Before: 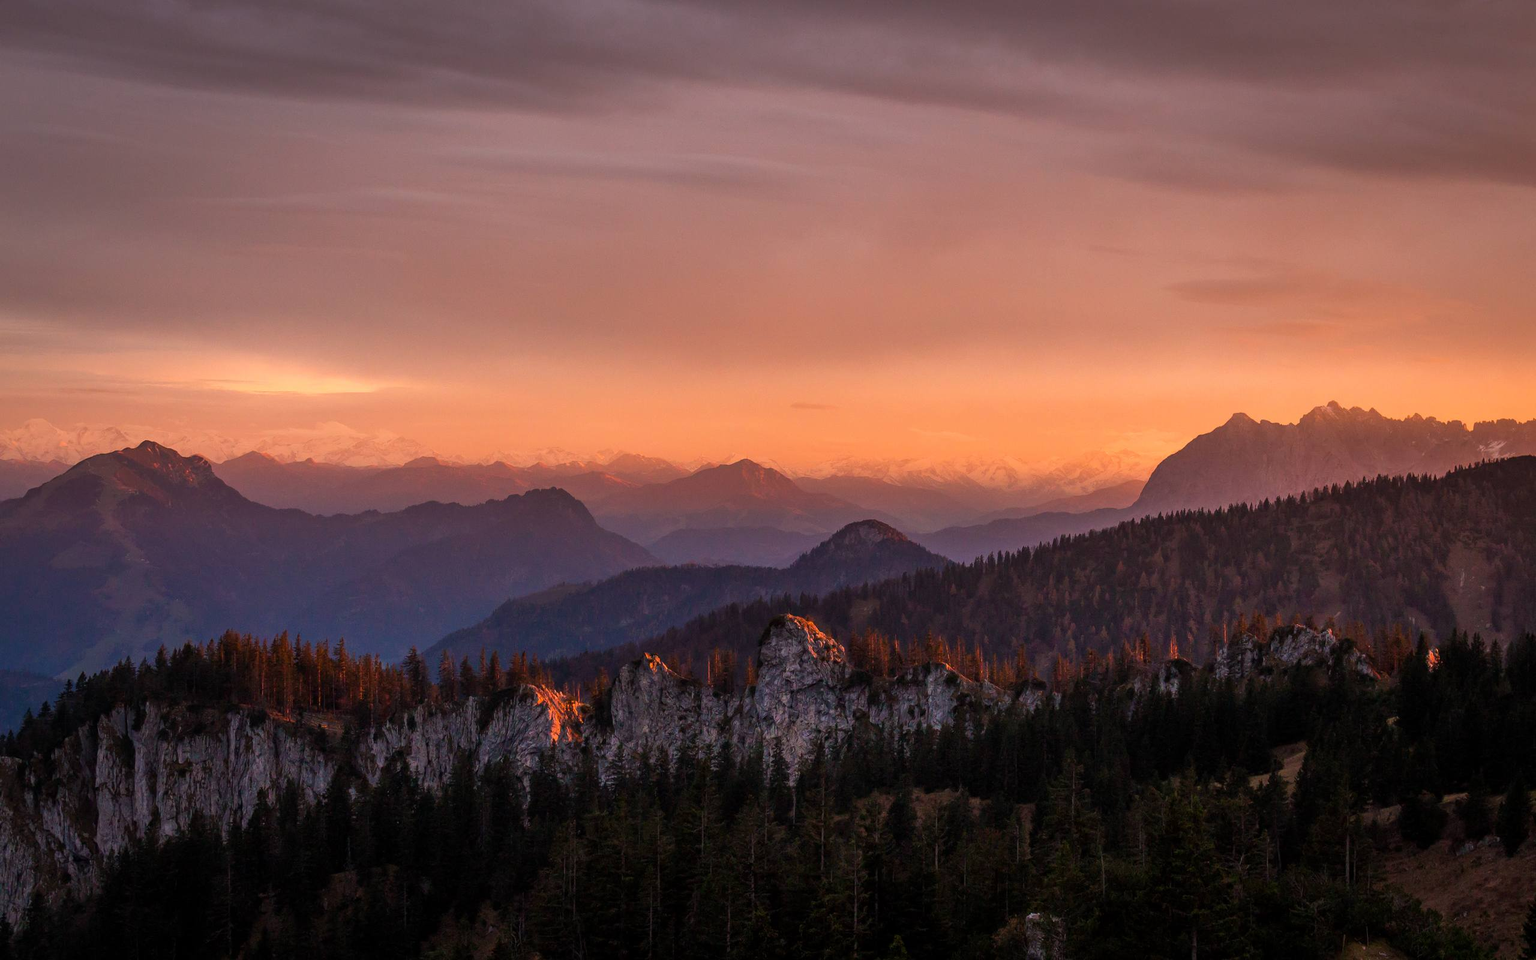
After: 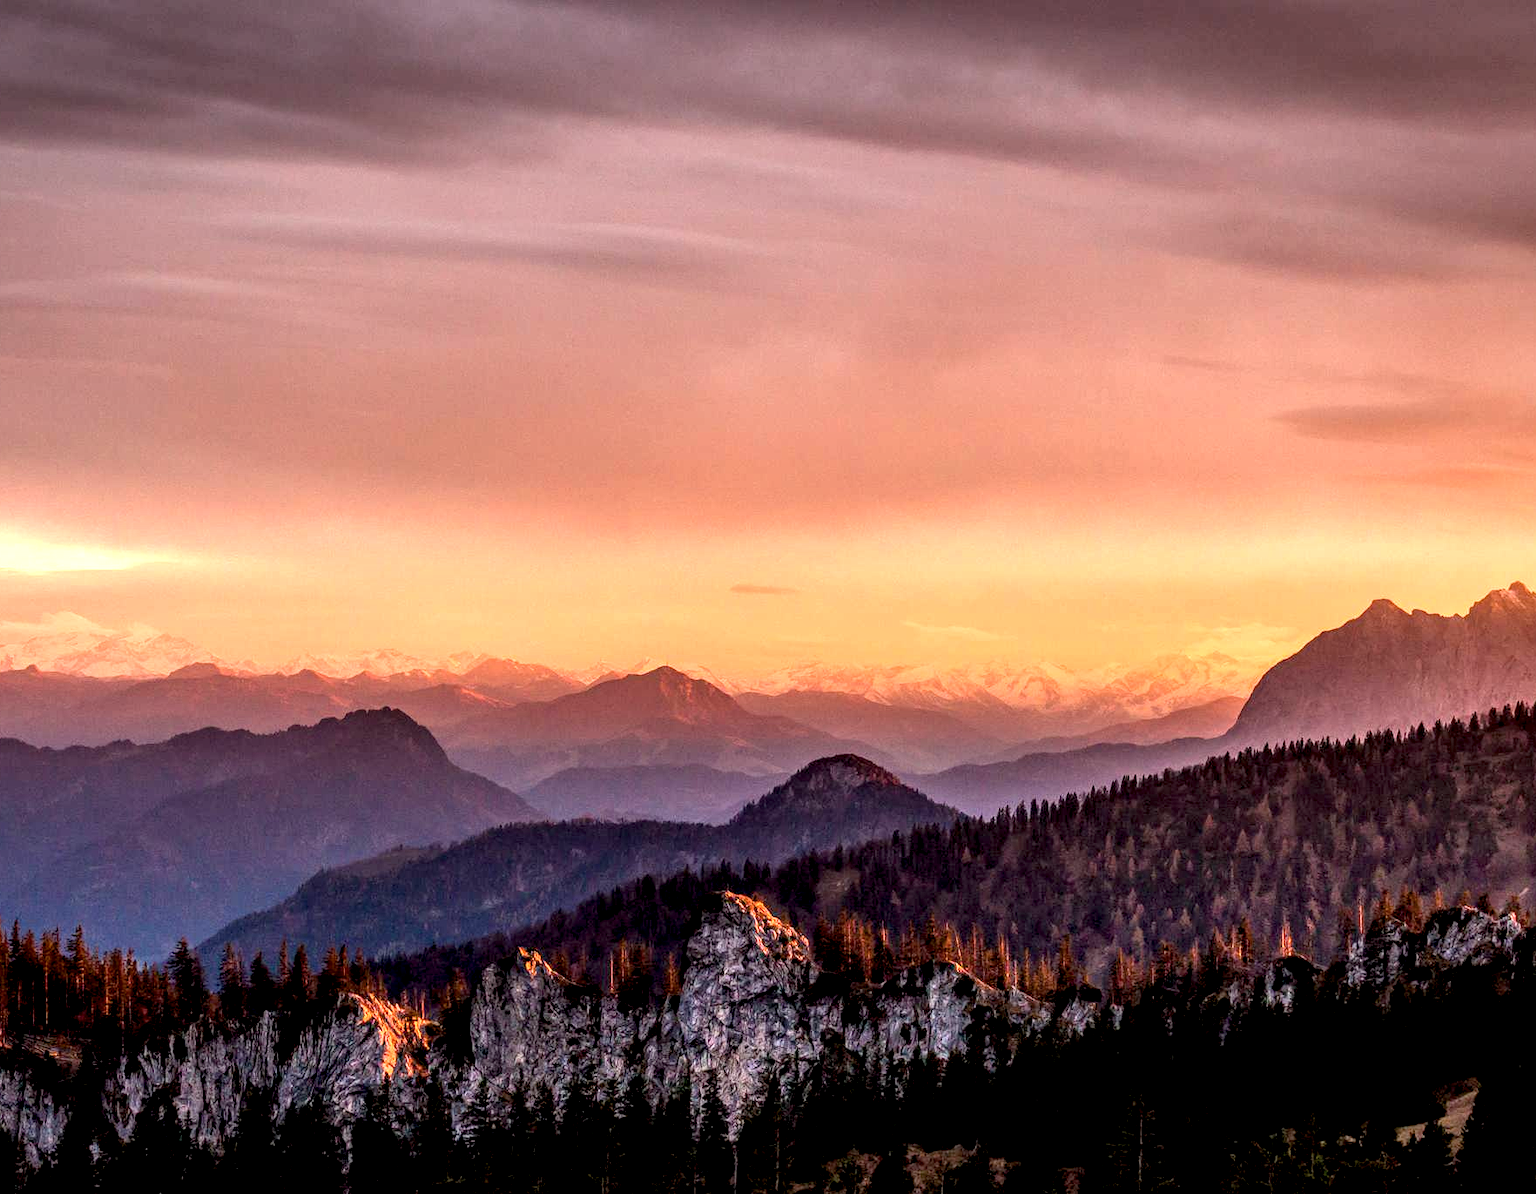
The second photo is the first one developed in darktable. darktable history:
crop: left 18.722%, right 12.345%, bottom 14.235%
exposure: black level correction 0.007, exposure 0.156 EV, compensate highlight preservation false
color balance rgb: power › hue 329.39°, perceptual saturation grading › global saturation 0.759%, perceptual brilliance grading › global brilliance 9.505%, perceptual brilliance grading › shadows 15.45%
local contrast: highlights 21%, detail 197%
